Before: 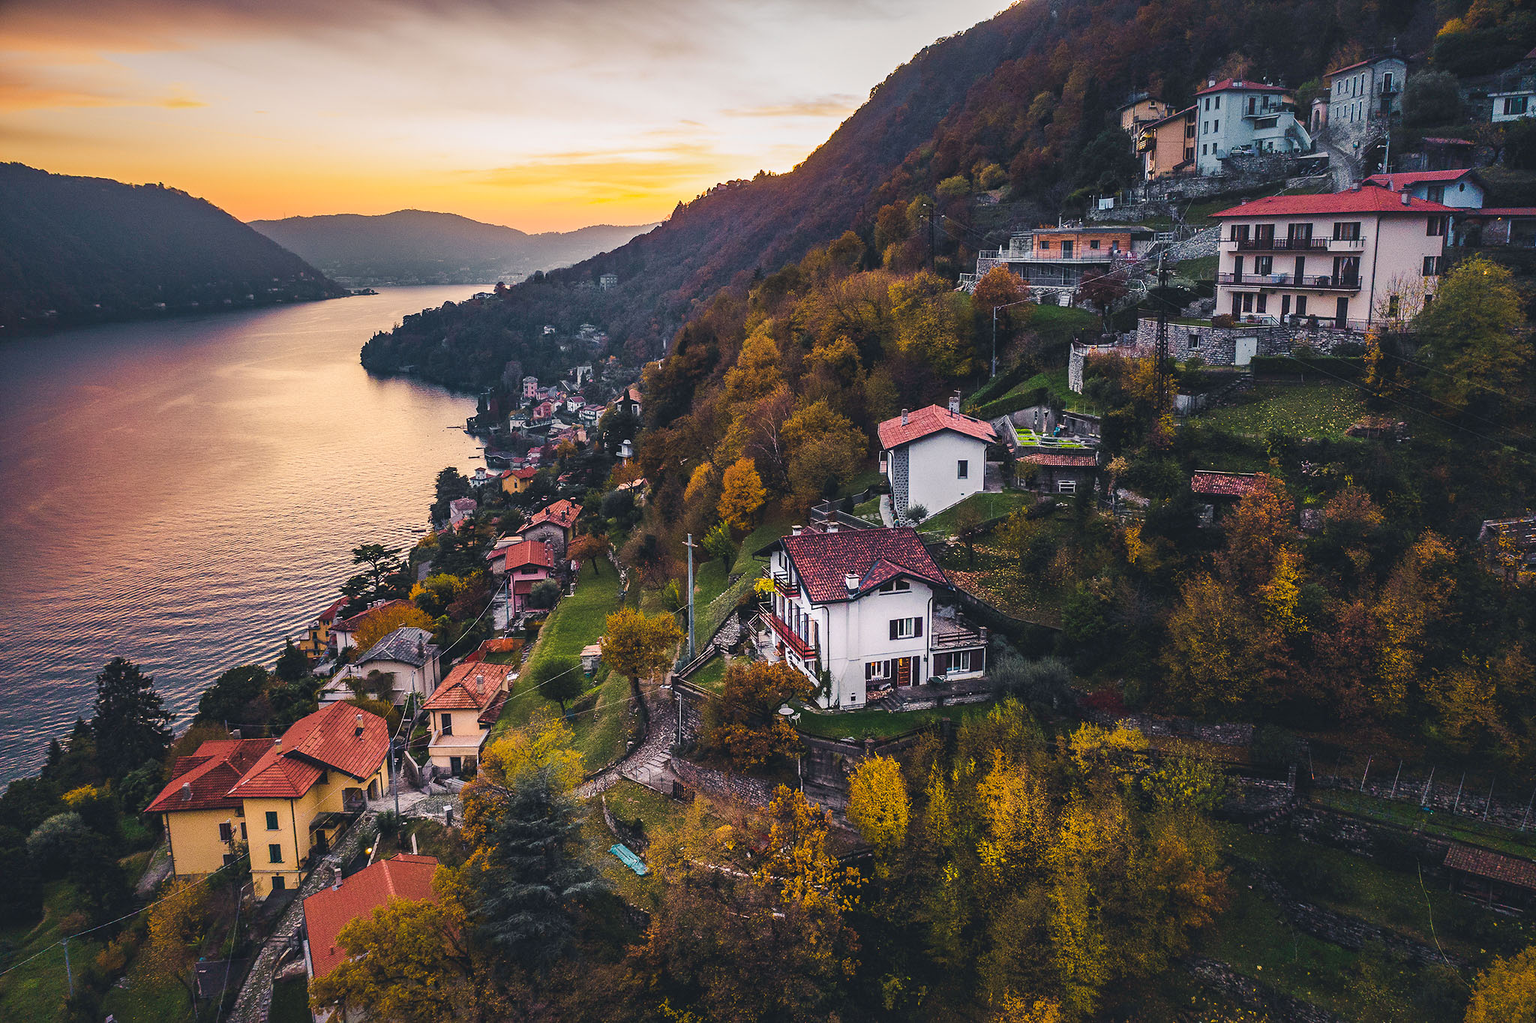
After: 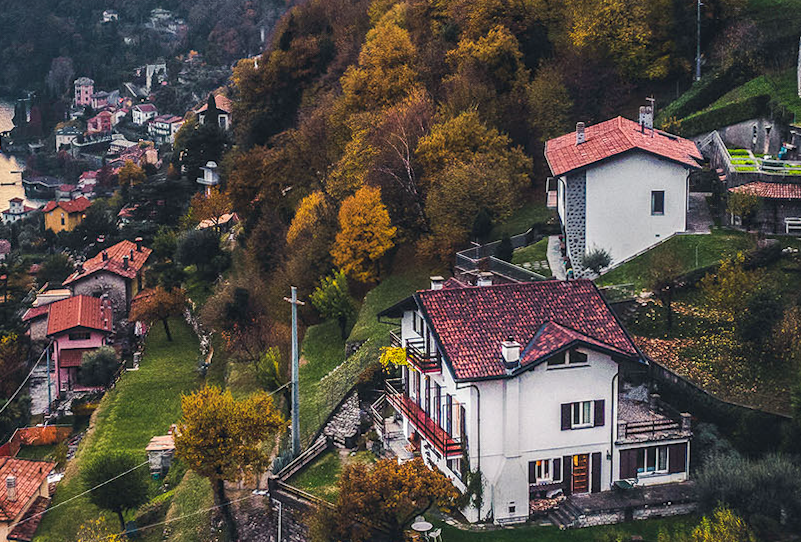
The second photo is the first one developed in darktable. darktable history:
color correction: highlights a* -2.68, highlights b* 2.57
rotate and perspective: rotation 0.226°, lens shift (vertical) -0.042, crop left 0.023, crop right 0.982, crop top 0.006, crop bottom 0.994
crop: left 30%, top 30%, right 30%, bottom 30%
local contrast: on, module defaults
